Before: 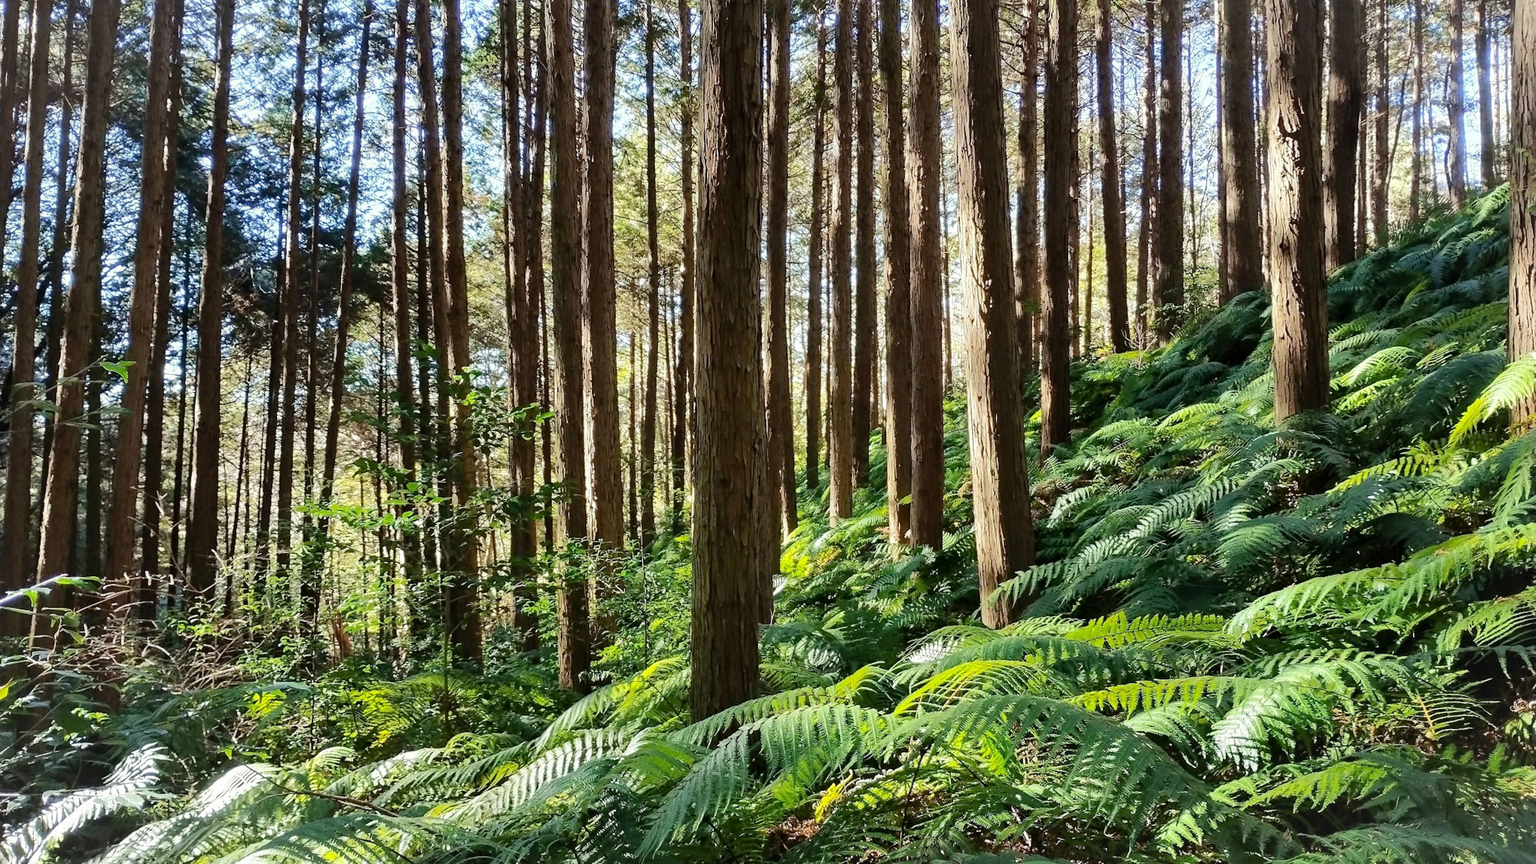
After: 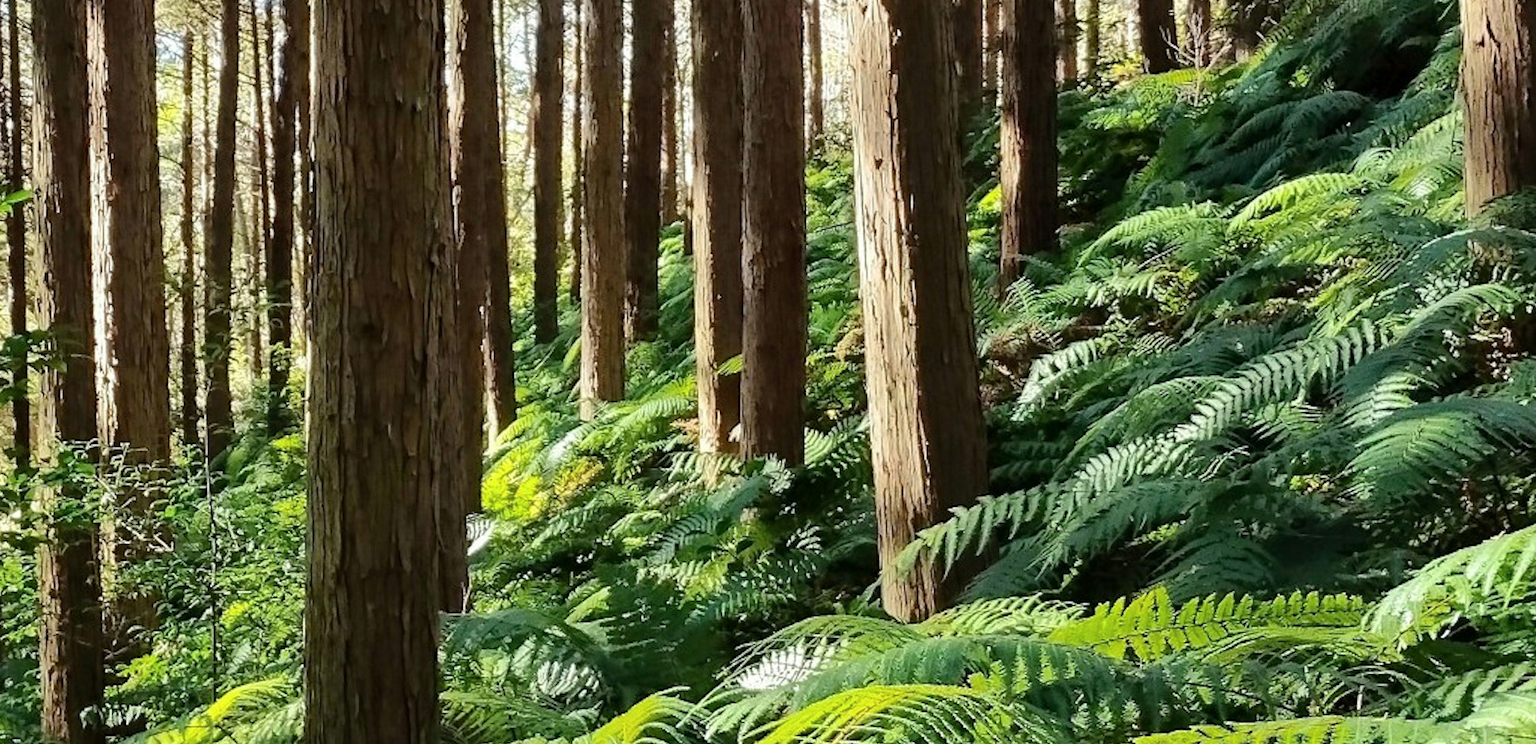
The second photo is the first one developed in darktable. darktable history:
color balance rgb: linear chroma grading › global chroma 1.5%, linear chroma grading › mid-tones -1%, perceptual saturation grading › global saturation -3%, perceptual saturation grading › shadows -2%
crop: left 35.03%, top 36.625%, right 14.663%, bottom 20.057%
